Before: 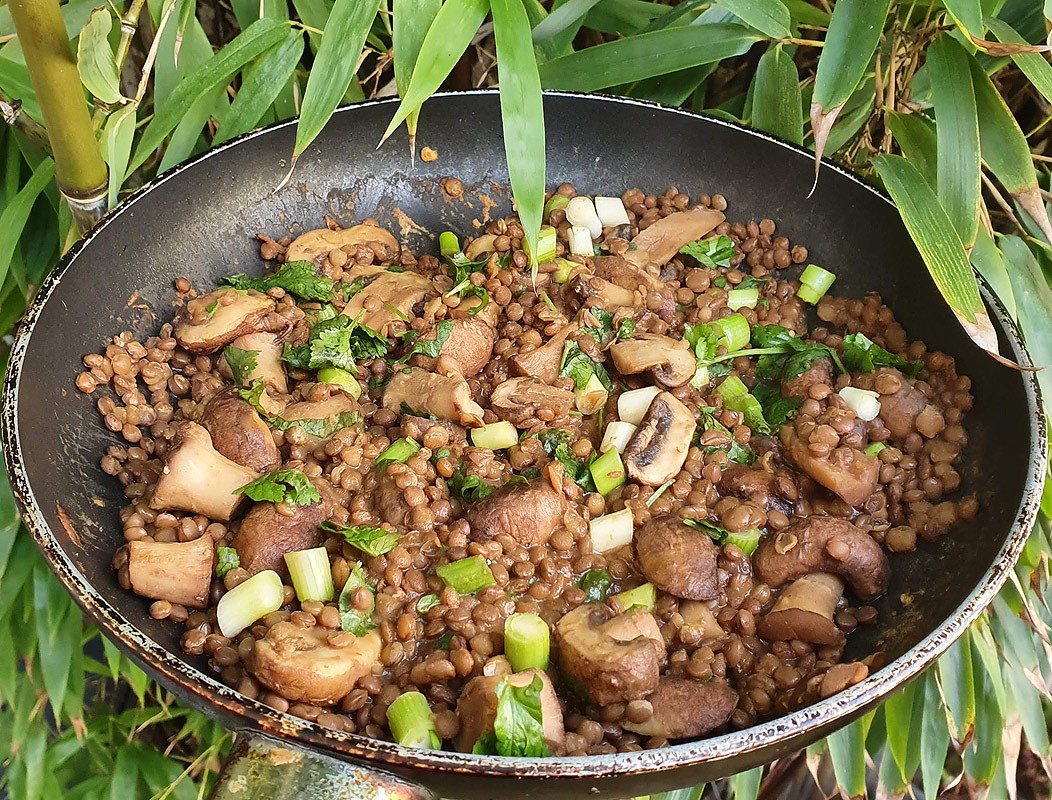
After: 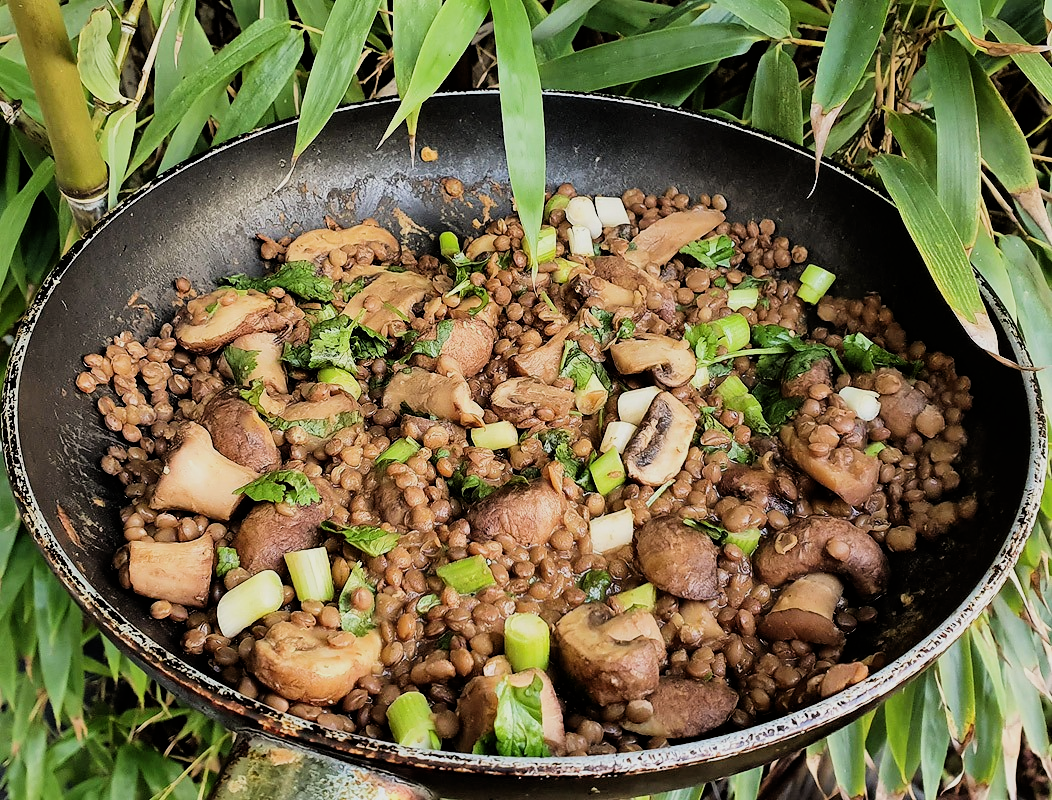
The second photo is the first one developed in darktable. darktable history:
filmic rgb: black relative exposure -5.03 EV, white relative exposure 3.99 EV, hardness 2.89, contrast 1.297
